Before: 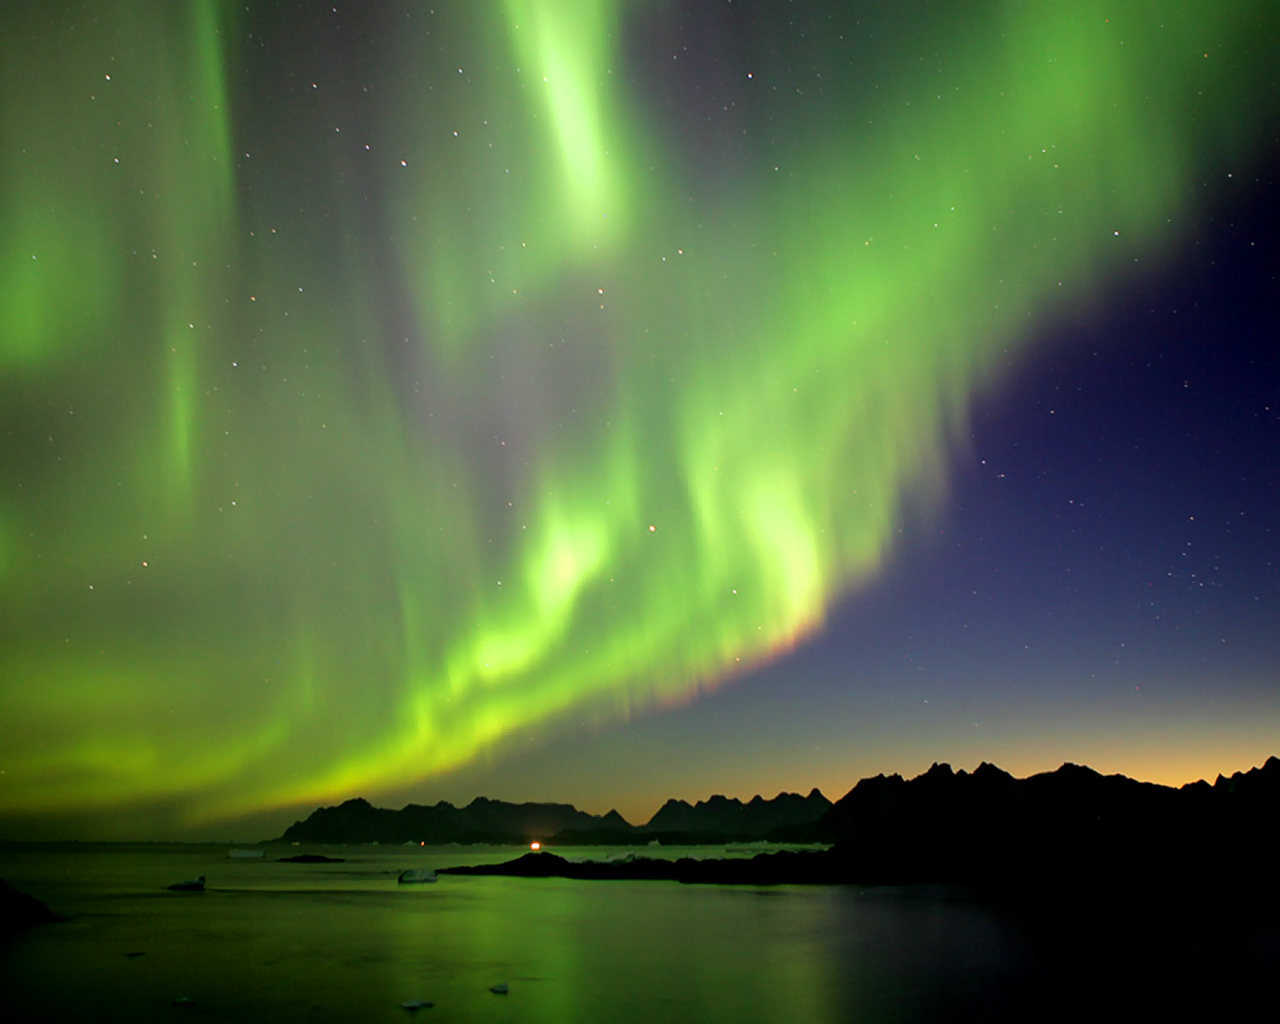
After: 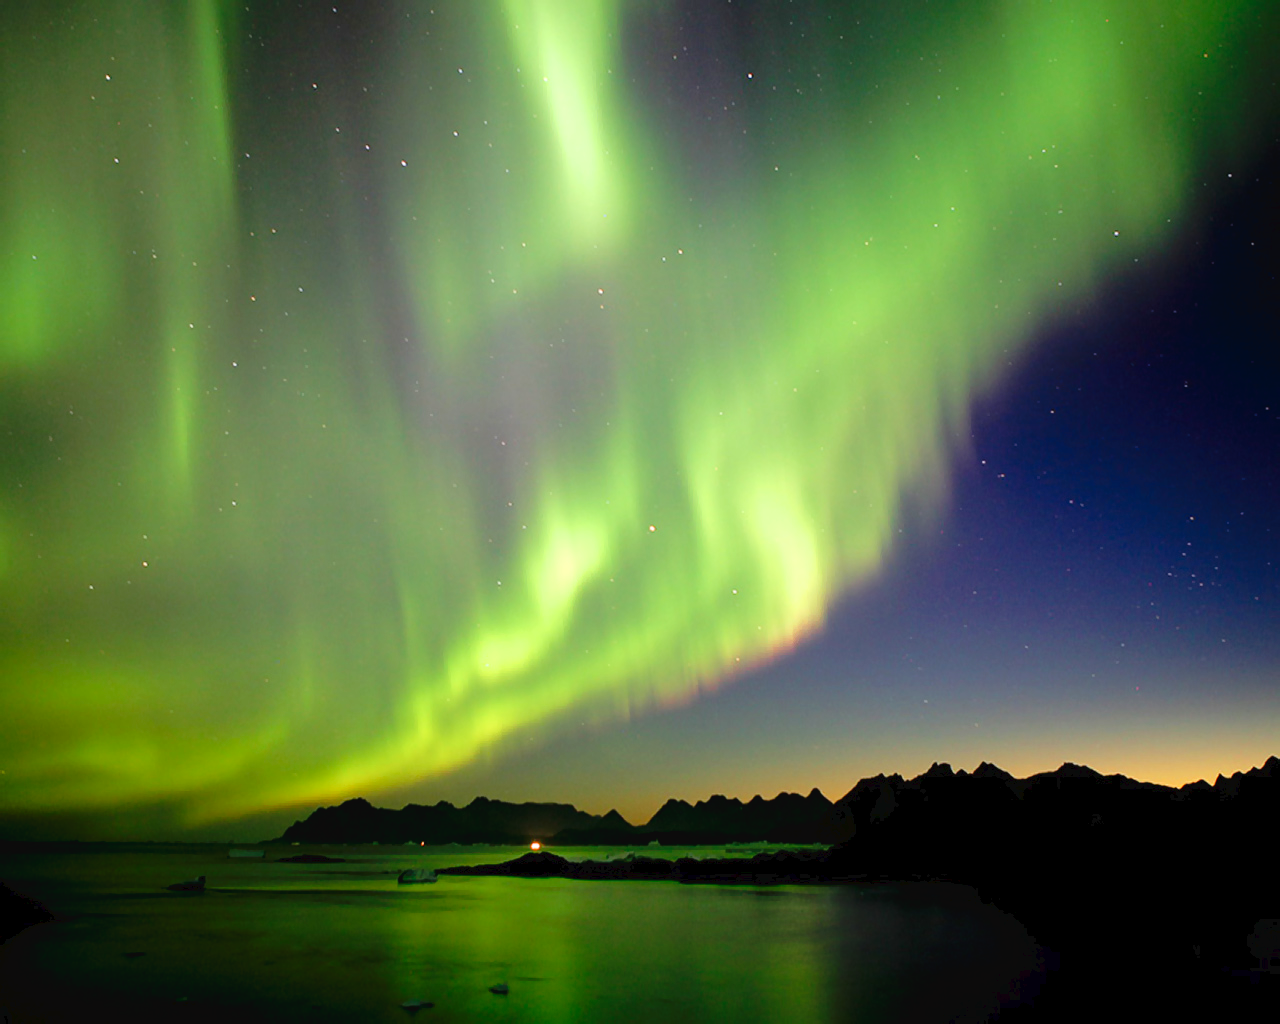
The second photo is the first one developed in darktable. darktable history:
tone curve: curves: ch0 [(0, 0) (0.003, 0.031) (0.011, 0.031) (0.025, 0.03) (0.044, 0.035) (0.069, 0.054) (0.1, 0.081) (0.136, 0.11) (0.177, 0.147) (0.224, 0.209) (0.277, 0.283) (0.335, 0.369) (0.399, 0.44) (0.468, 0.517) (0.543, 0.601) (0.623, 0.684) (0.709, 0.766) (0.801, 0.846) (0.898, 0.927) (1, 1)], preserve colors none
